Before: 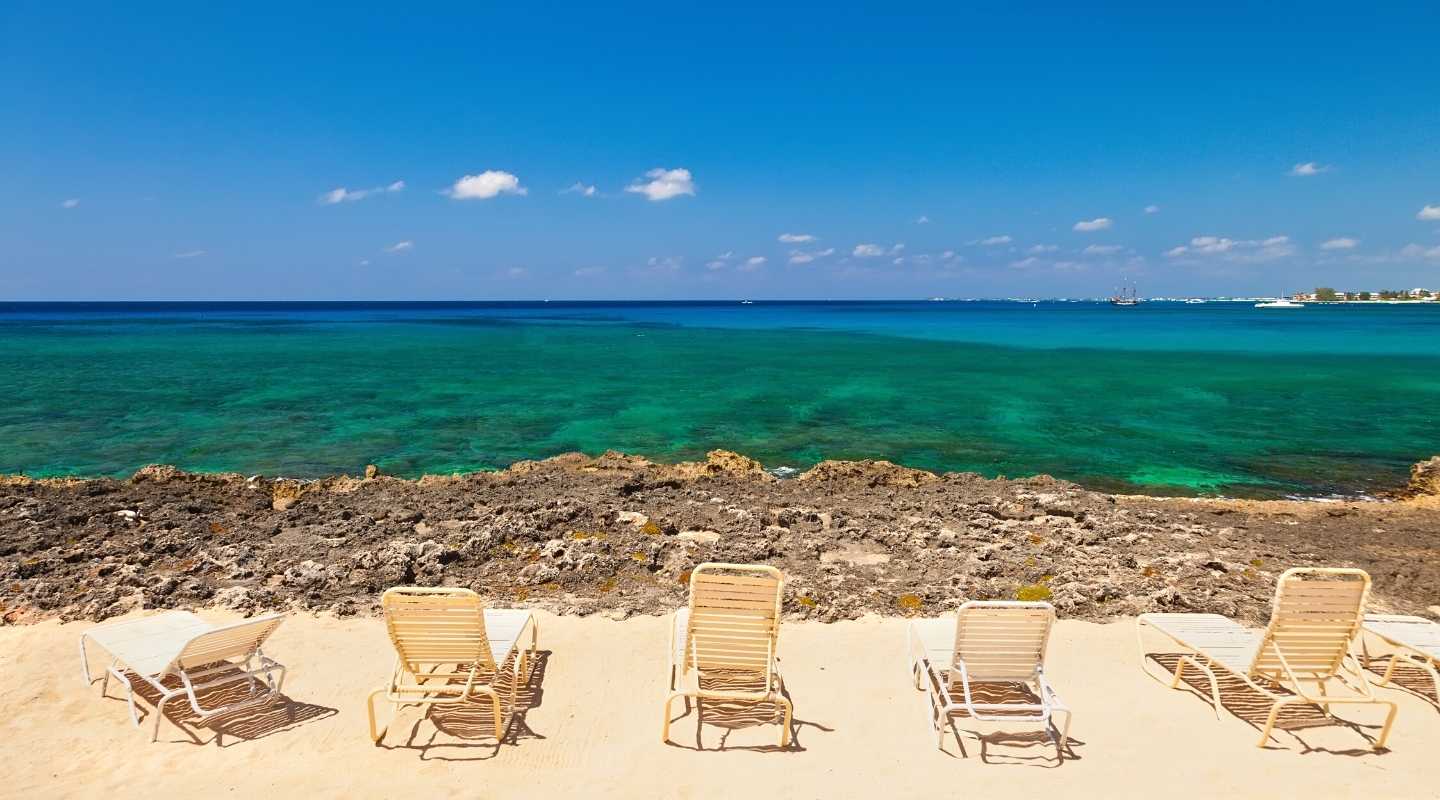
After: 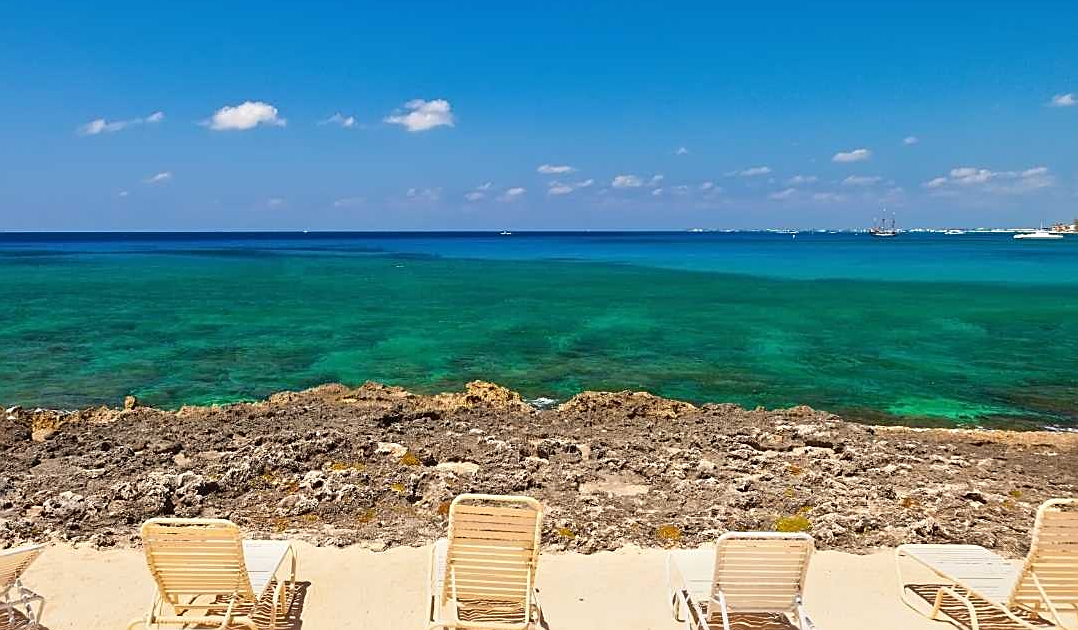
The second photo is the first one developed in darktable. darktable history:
sharpen: on, module defaults
crop: left 16.768%, top 8.653%, right 8.362%, bottom 12.485%
